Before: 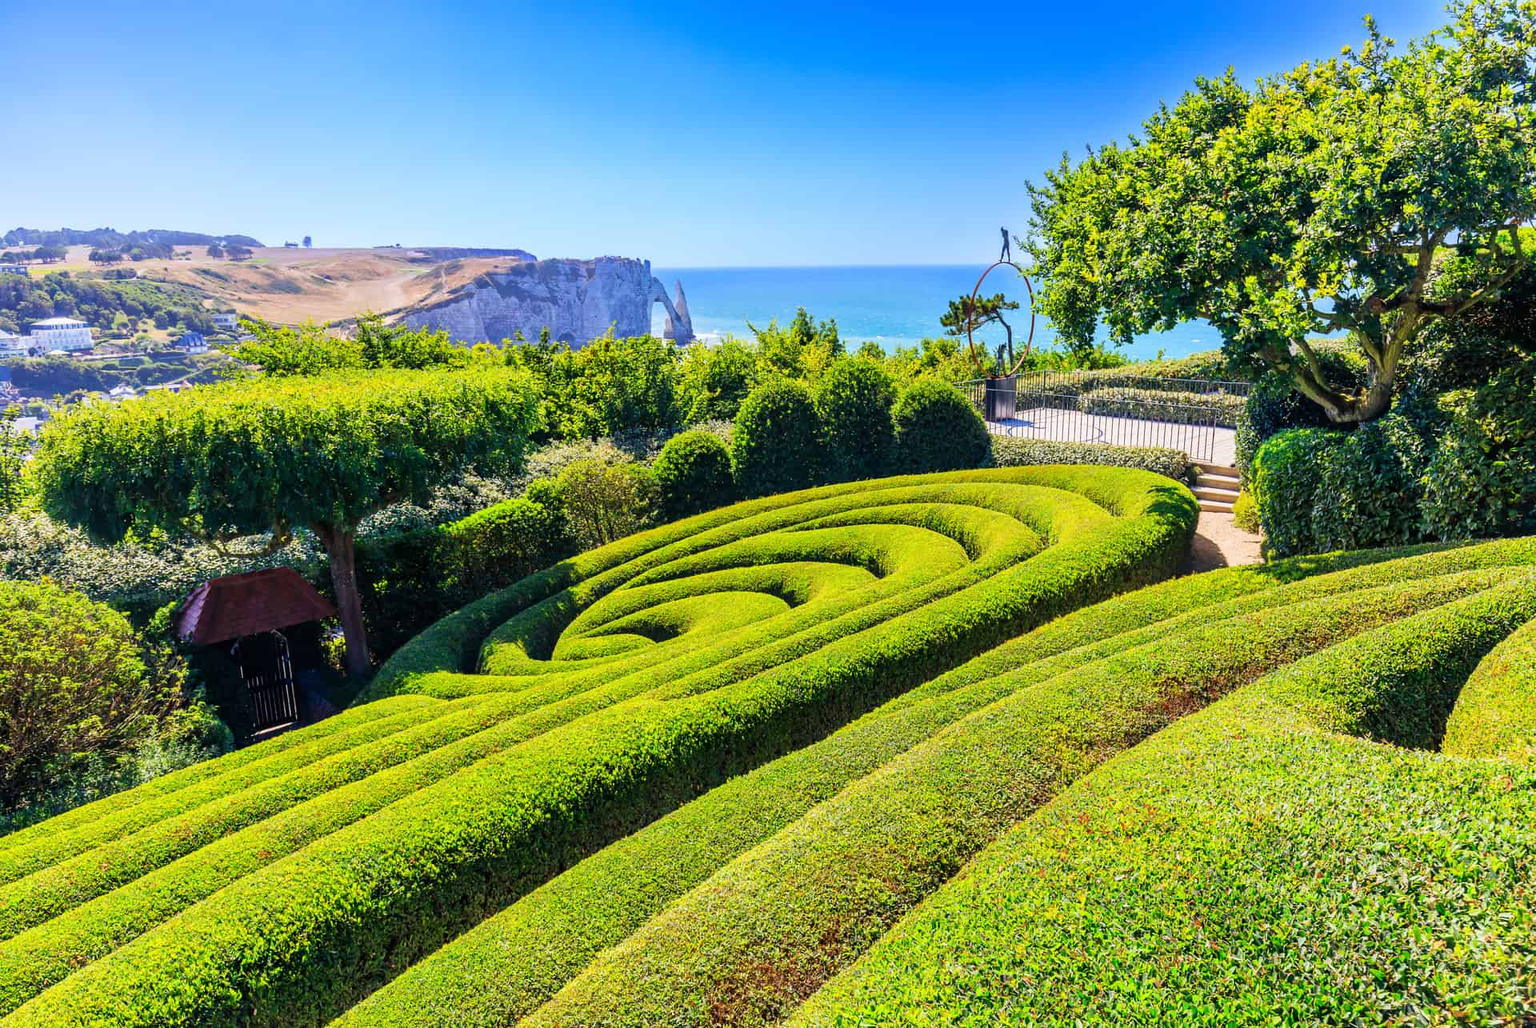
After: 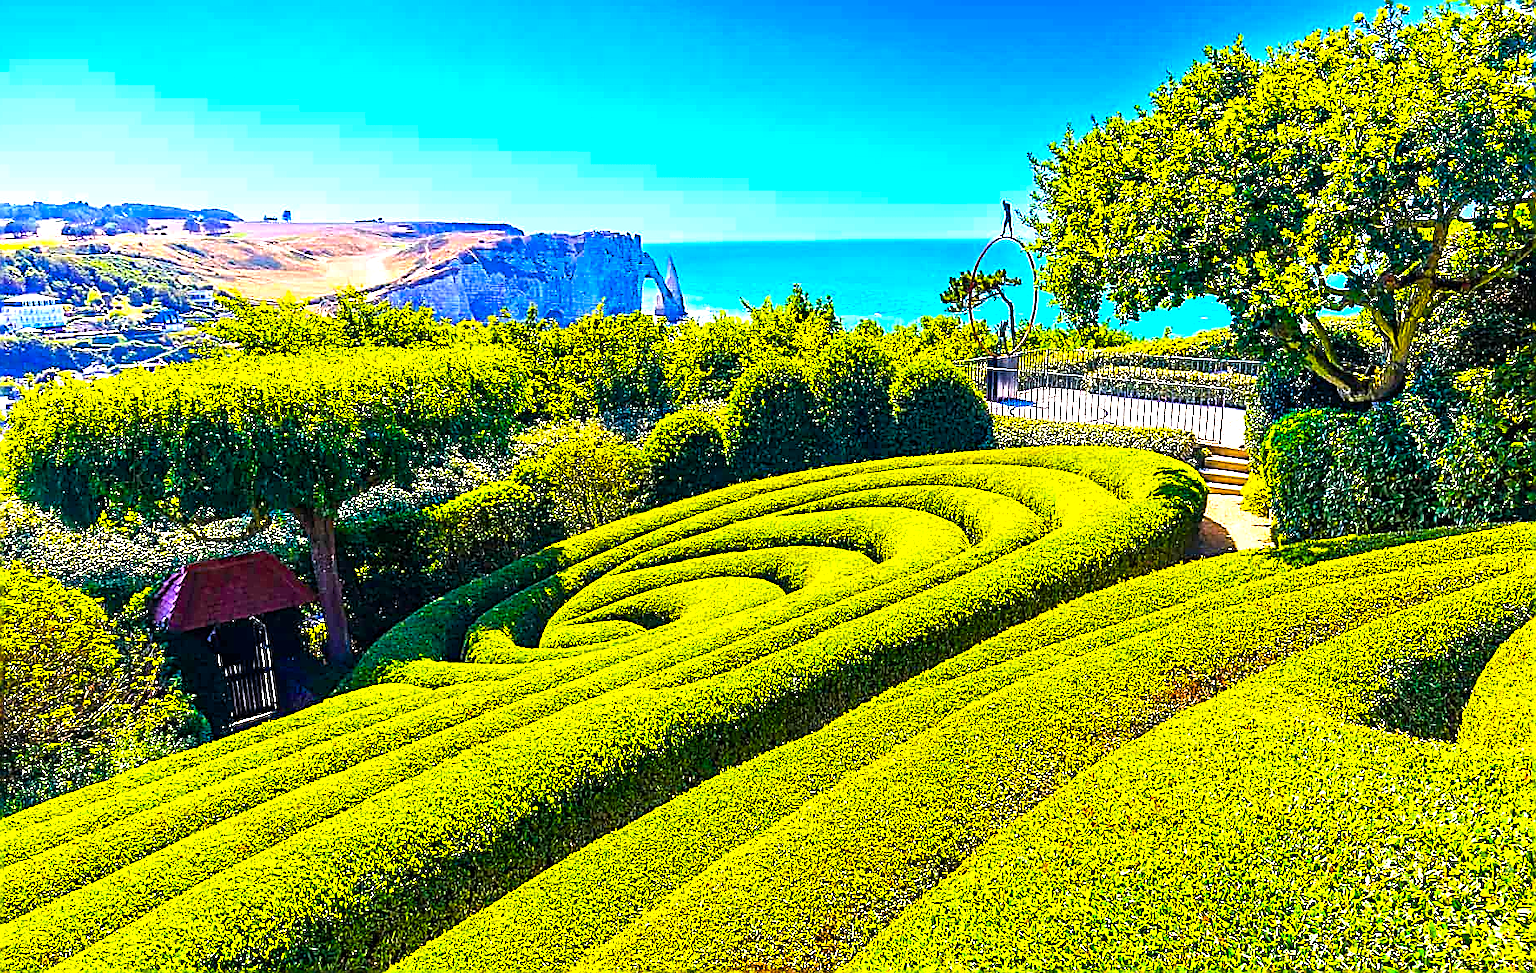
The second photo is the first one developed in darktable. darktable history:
crop: left 1.964%, top 3.251%, right 1.122%, bottom 4.933%
sharpen: amount 1.861
contrast brightness saturation: saturation -0.1
color balance rgb: linear chroma grading › global chroma 42%, perceptual saturation grading › global saturation 42%, perceptual brilliance grading › global brilliance 25%, global vibrance 33%
